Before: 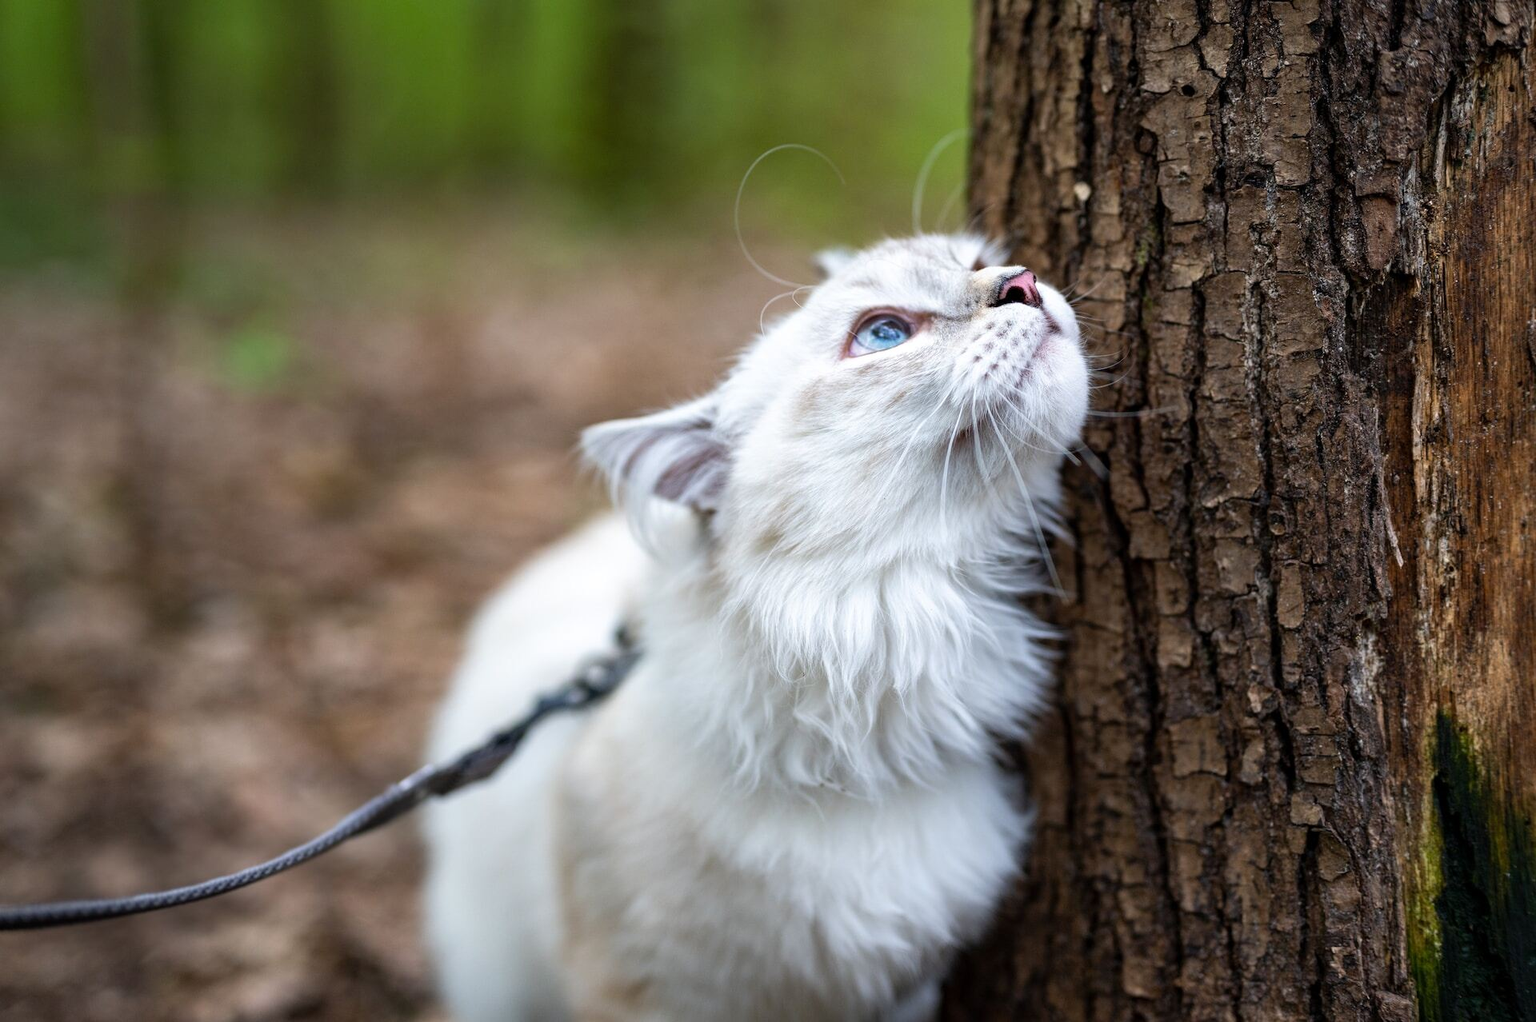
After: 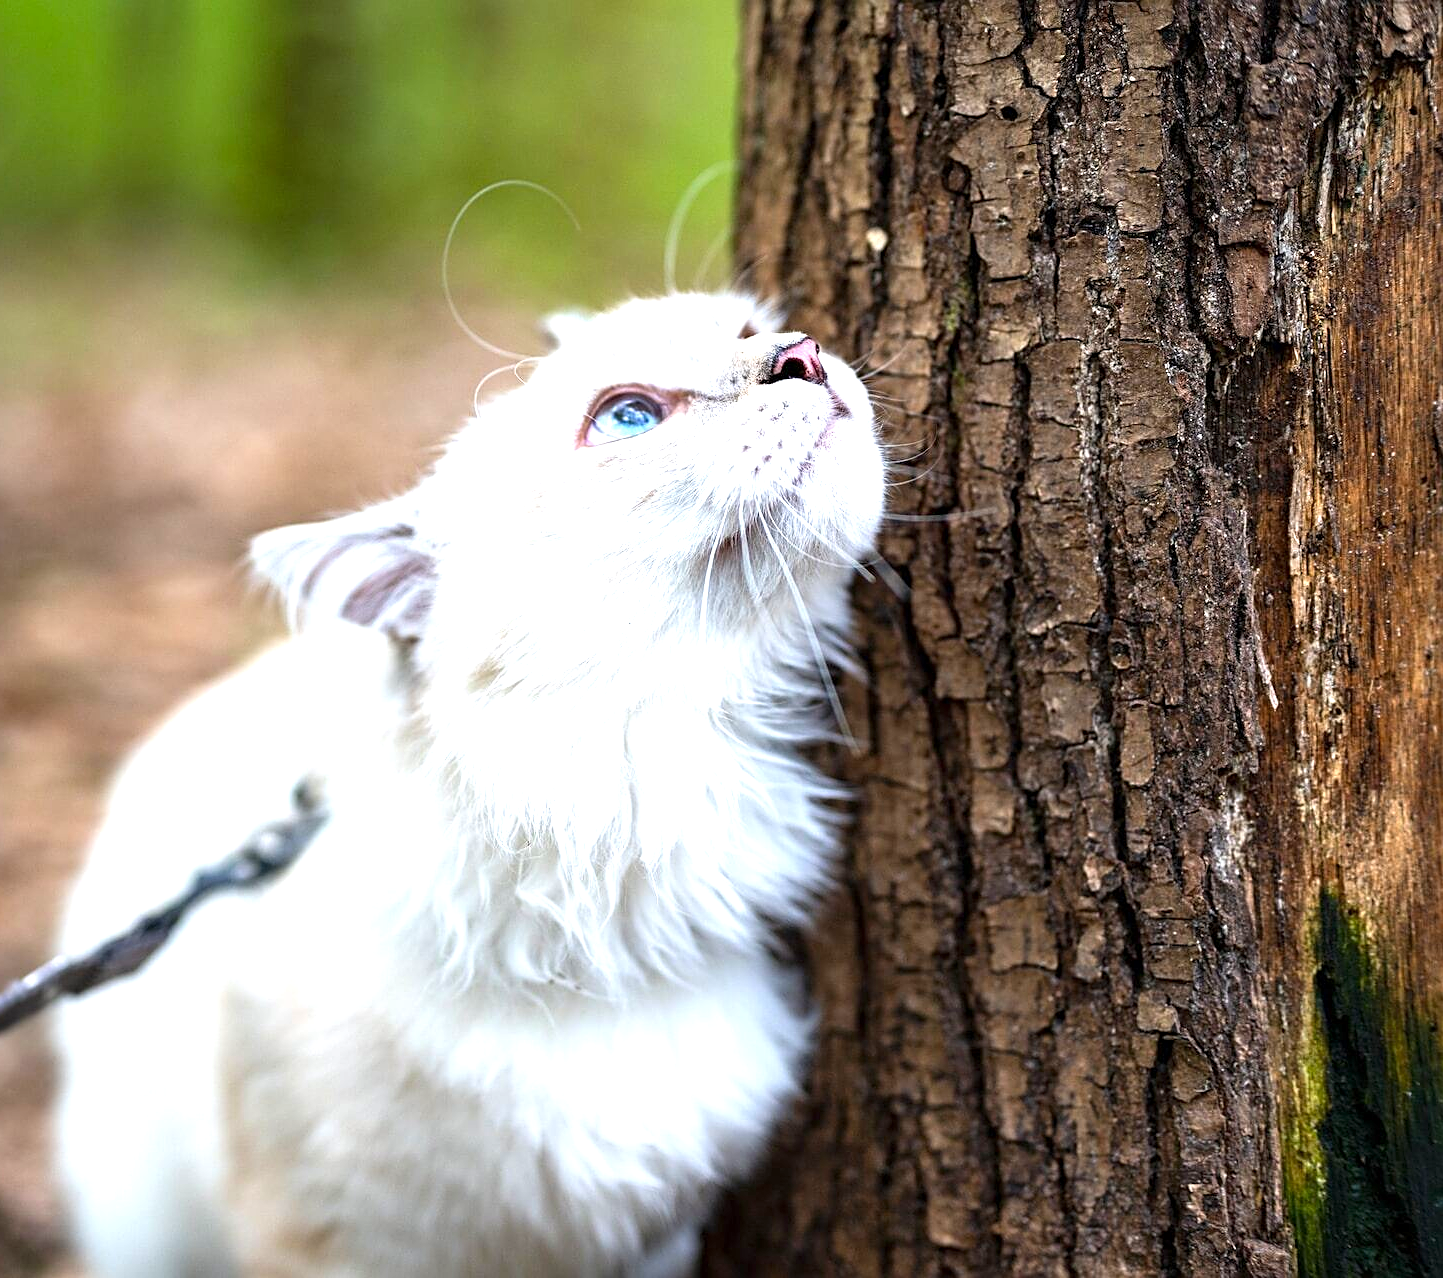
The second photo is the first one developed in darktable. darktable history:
crop and rotate: left 24.833%
sharpen: on, module defaults
exposure: exposure 1 EV, compensate exposure bias true, compensate highlight preservation false
color correction: highlights b* -0.026, saturation 1.08
